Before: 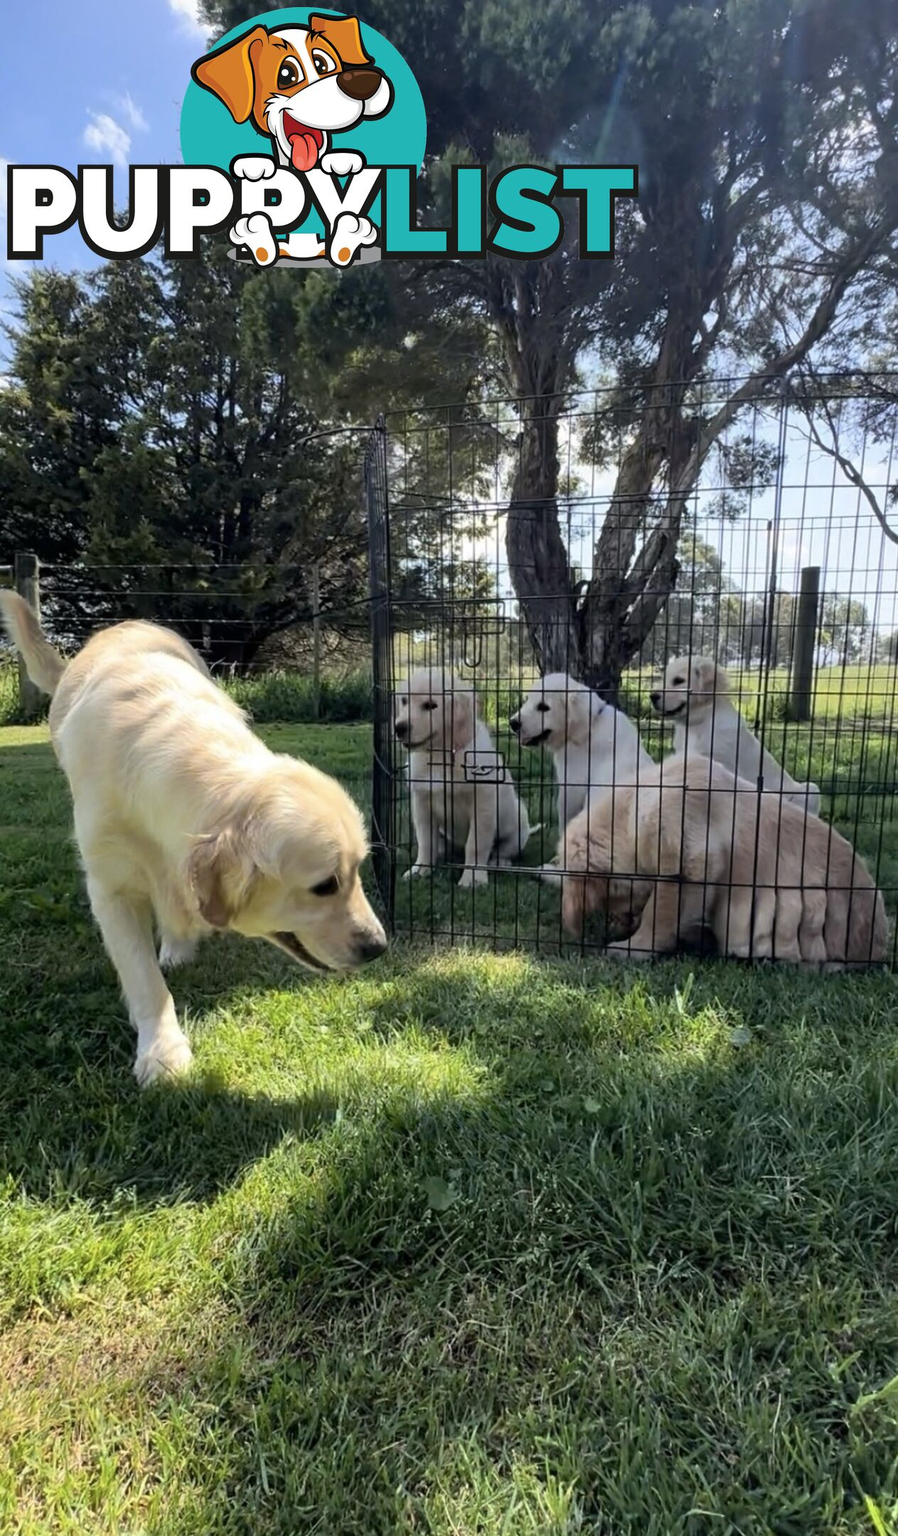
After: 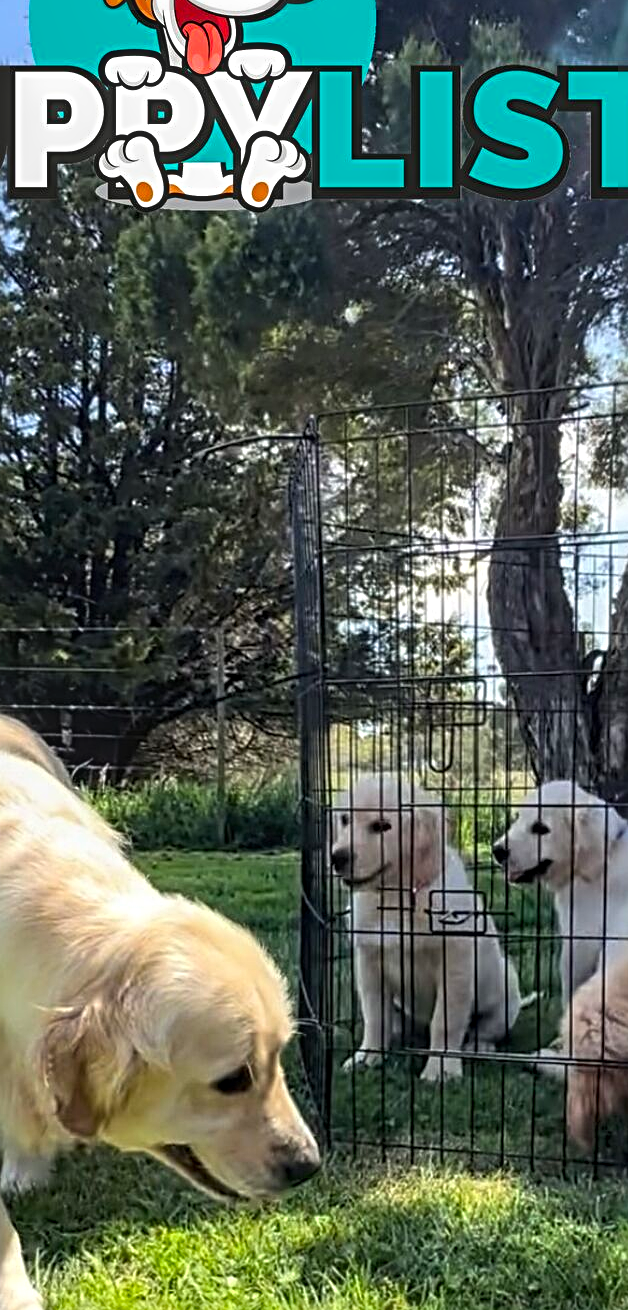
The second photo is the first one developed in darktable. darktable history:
local contrast: on, module defaults
sharpen: radius 3.962
crop: left 17.807%, top 7.689%, right 32.439%, bottom 31.659%
exposure: black level correction -0.003, exposure 0.03 EV, compensate highlight preservation false
contrast brightness saturation: saturation 0.099
